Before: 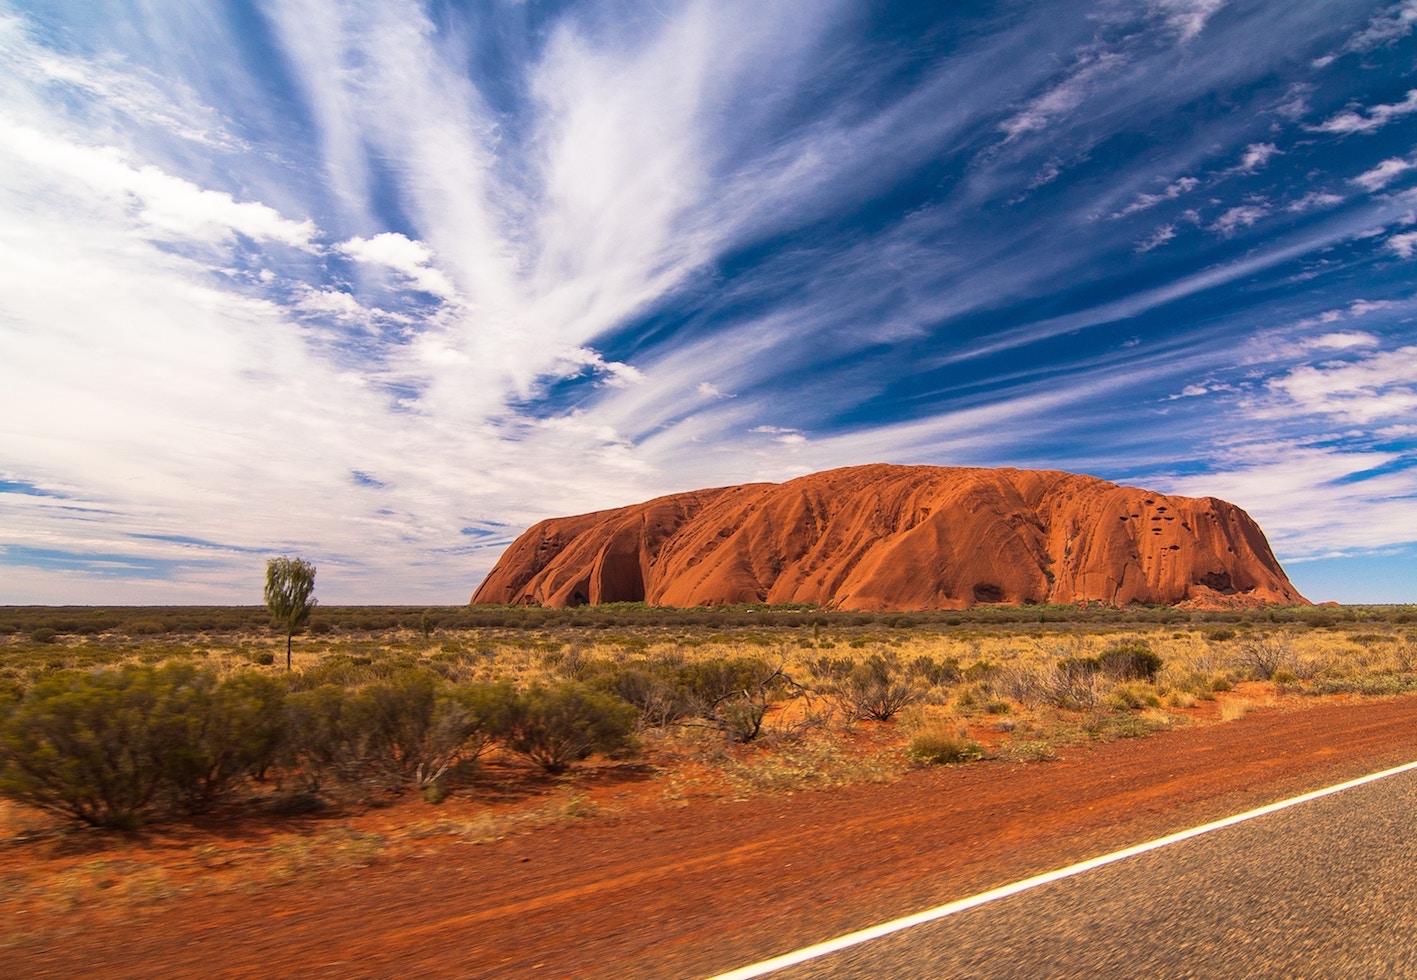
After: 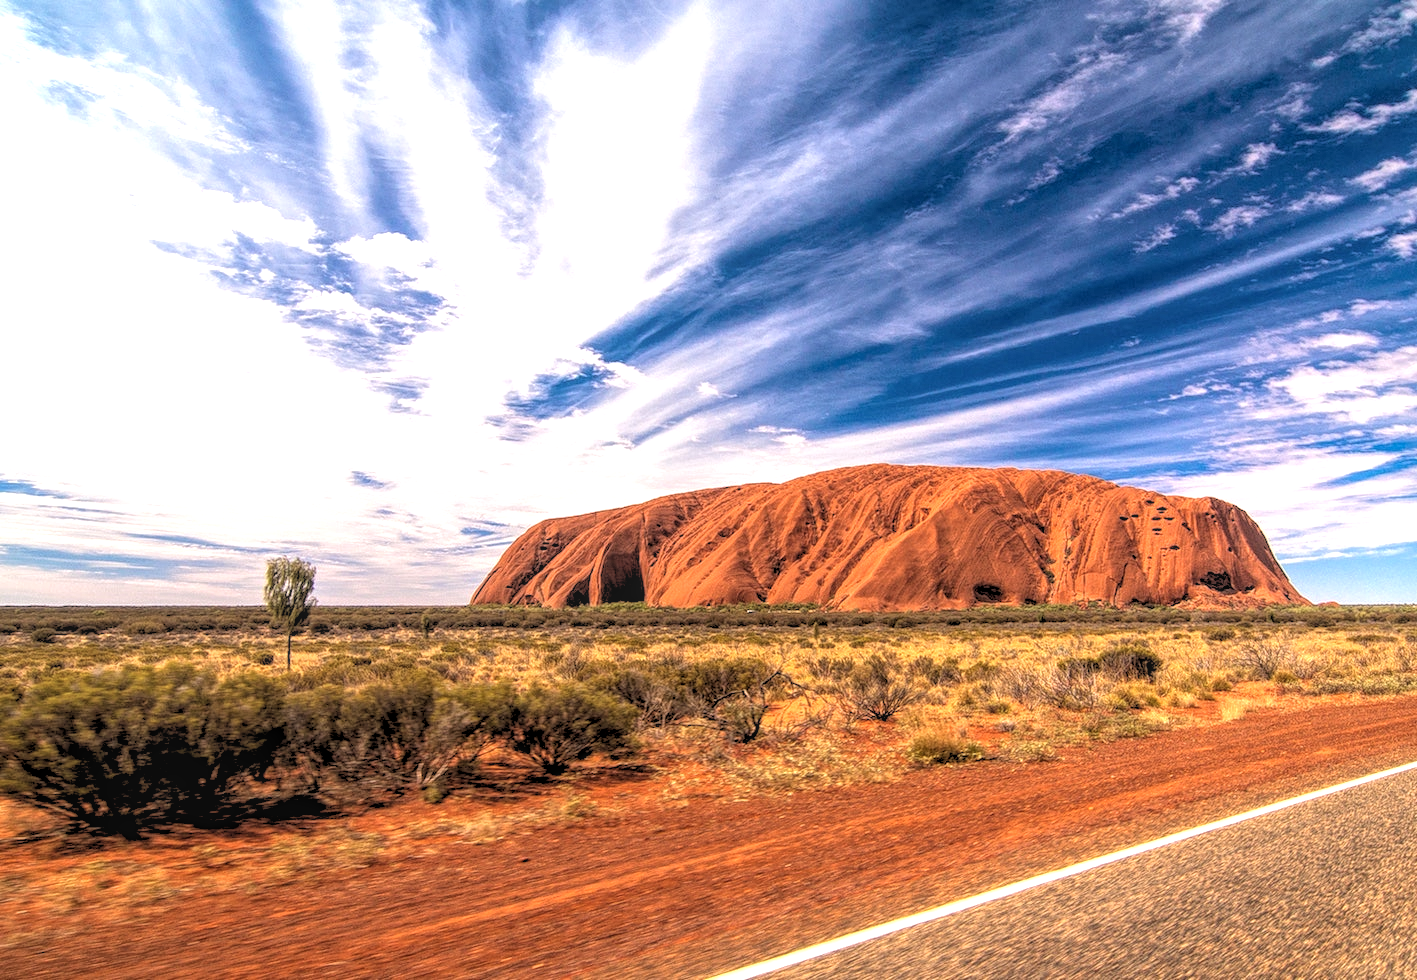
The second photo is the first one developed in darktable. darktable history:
exposure: black level correction -0.002, exposure 0.54 EV, compensate highlight preservation false
color balance rgb: perceptual saturation grading › global saturation -3%
rgb levels: levels [[0.029, 0.461, 0.922], [0, 0.5, 1], [0, 0.5, 1]]
local contrast: highlights 74%, shadows 55%, detail 176%, midtone range 0.207
